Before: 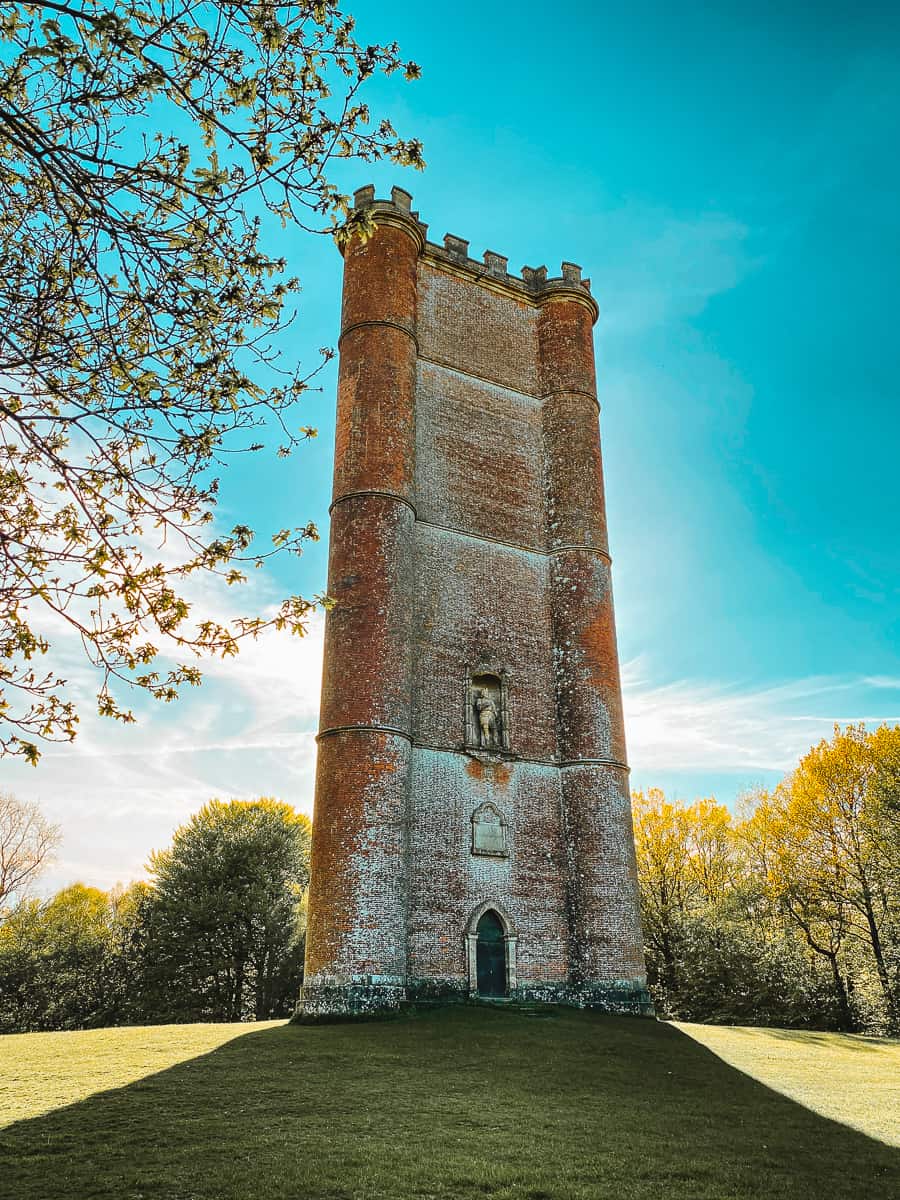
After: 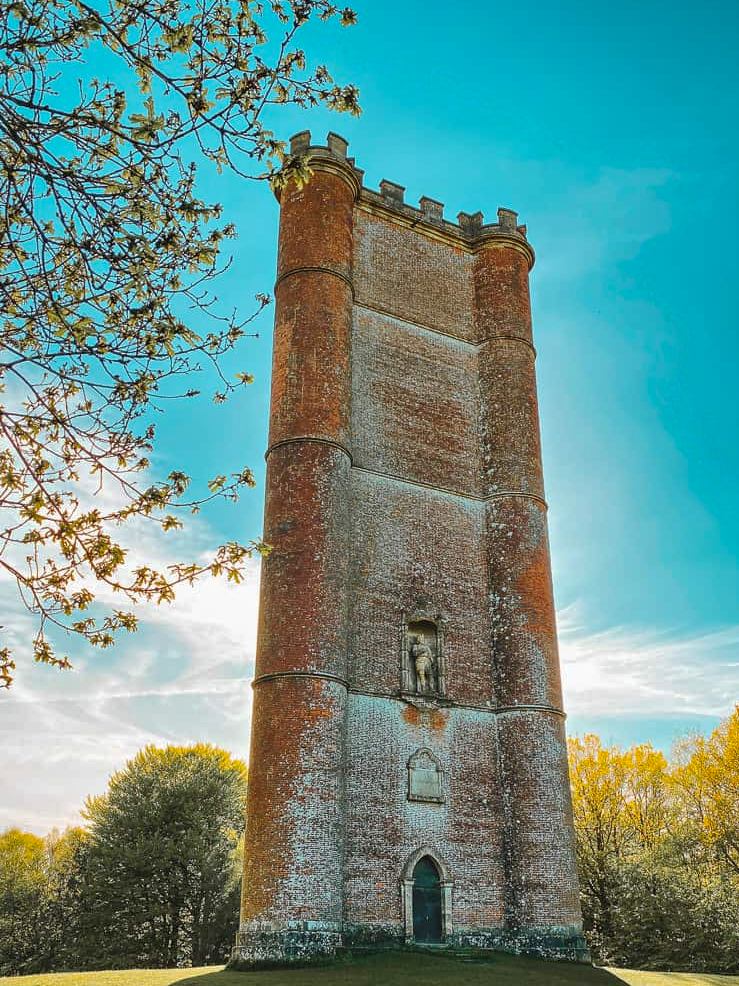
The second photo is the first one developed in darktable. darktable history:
crop and rotate: left 7.196%, top 4.574%, right 10.605%, bottom 13.178%
shadows and highlights: on, module defaults
